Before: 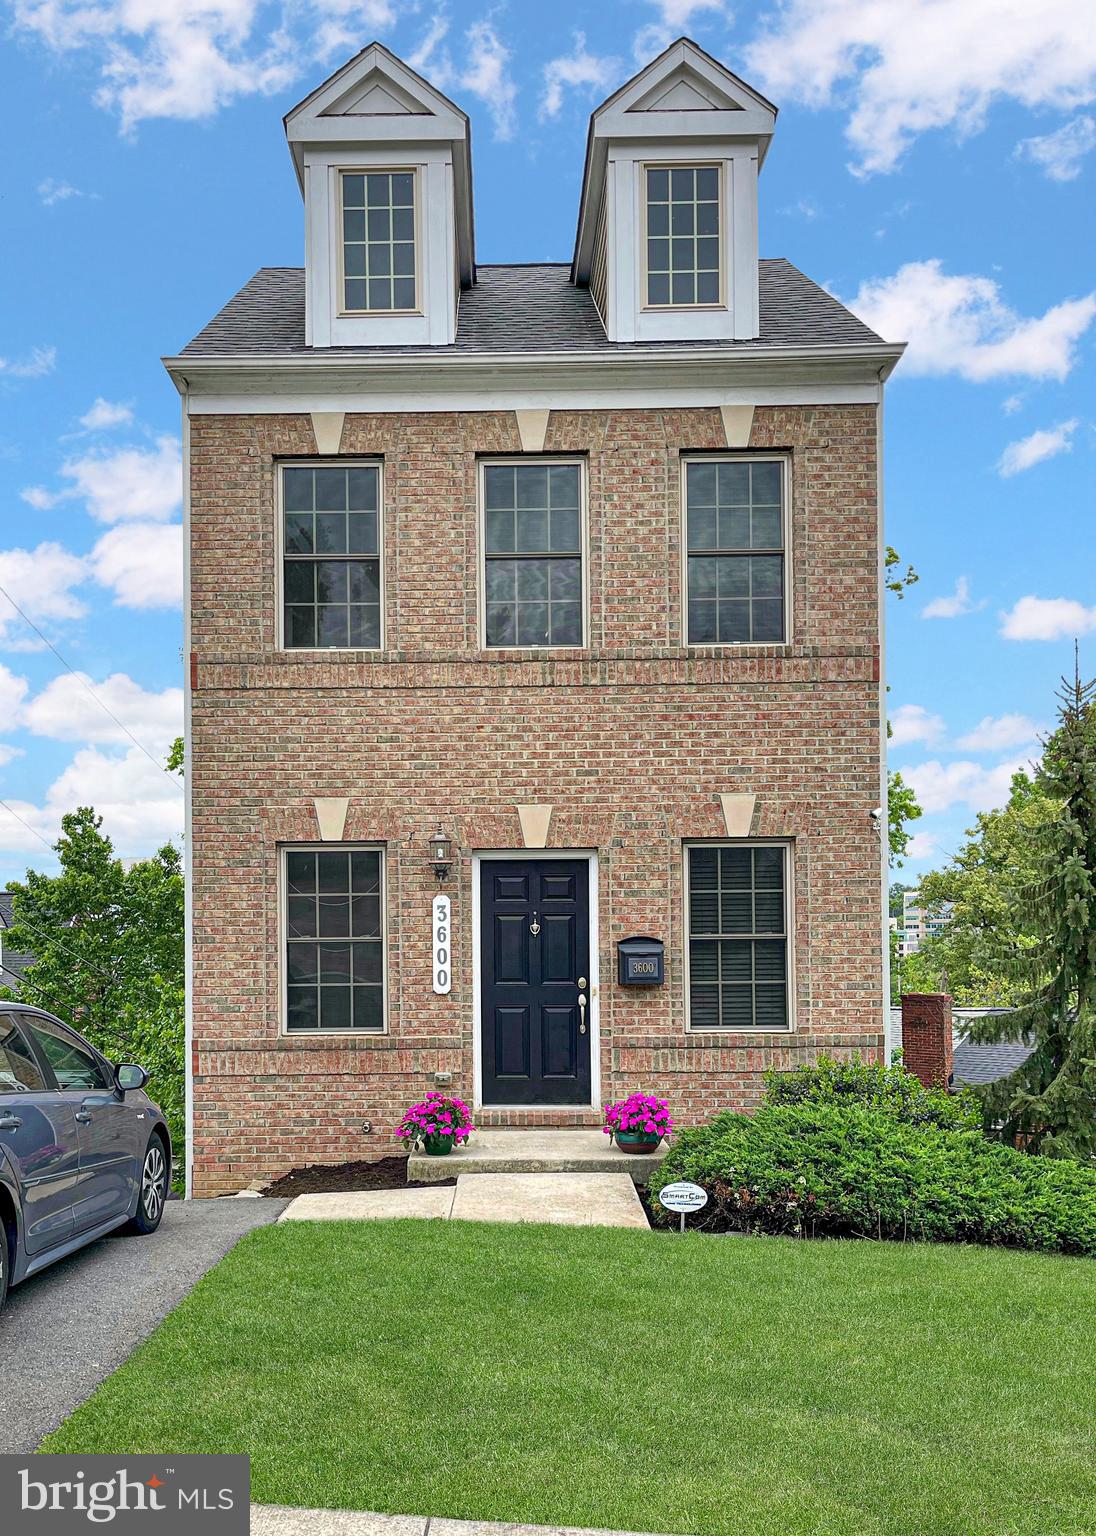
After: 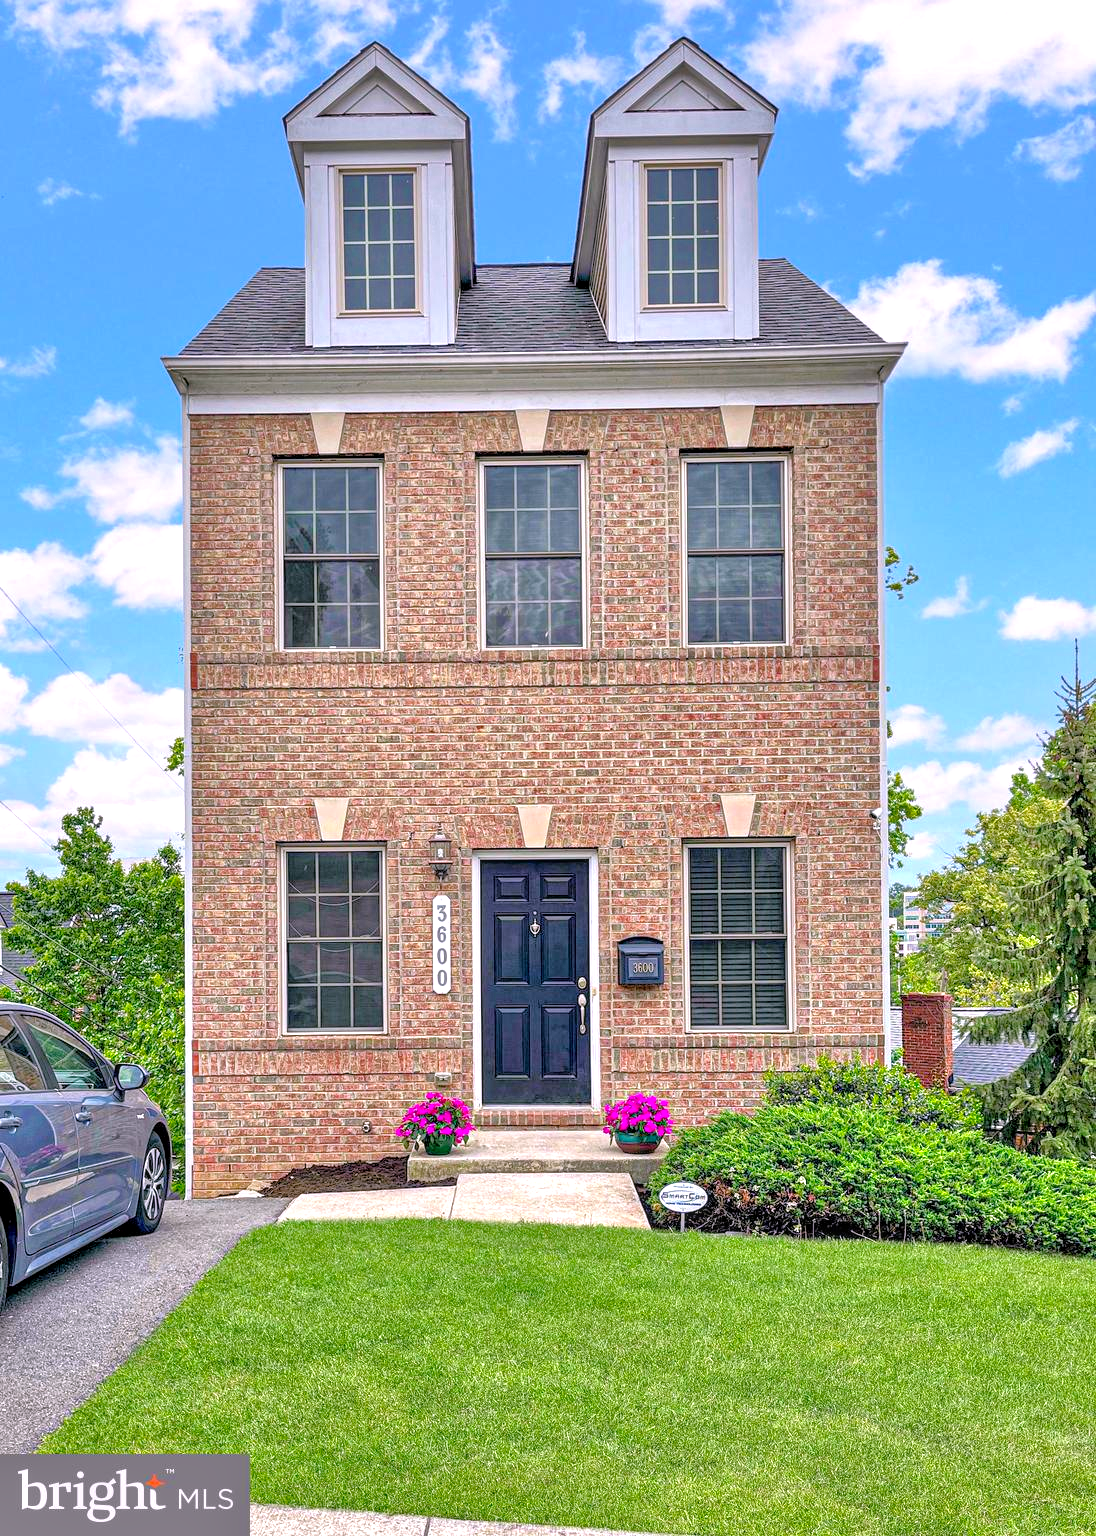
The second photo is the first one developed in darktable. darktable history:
tone equalizer: -7 EV 0.15 EV, -6 EV 0.6 EV, -5 EV 1.15 EV, -4 EV 1.33 EV, -3 EV 1.15 EV, -2 EV 0.6 EV, -1 EV 0.15 EV, mask exposure compensation -0.5 EV
white balance: red 1.05, blue 1.072
color balance: contrast 6.48%, output saturation 113.3%
local contrast: on, module defaults
